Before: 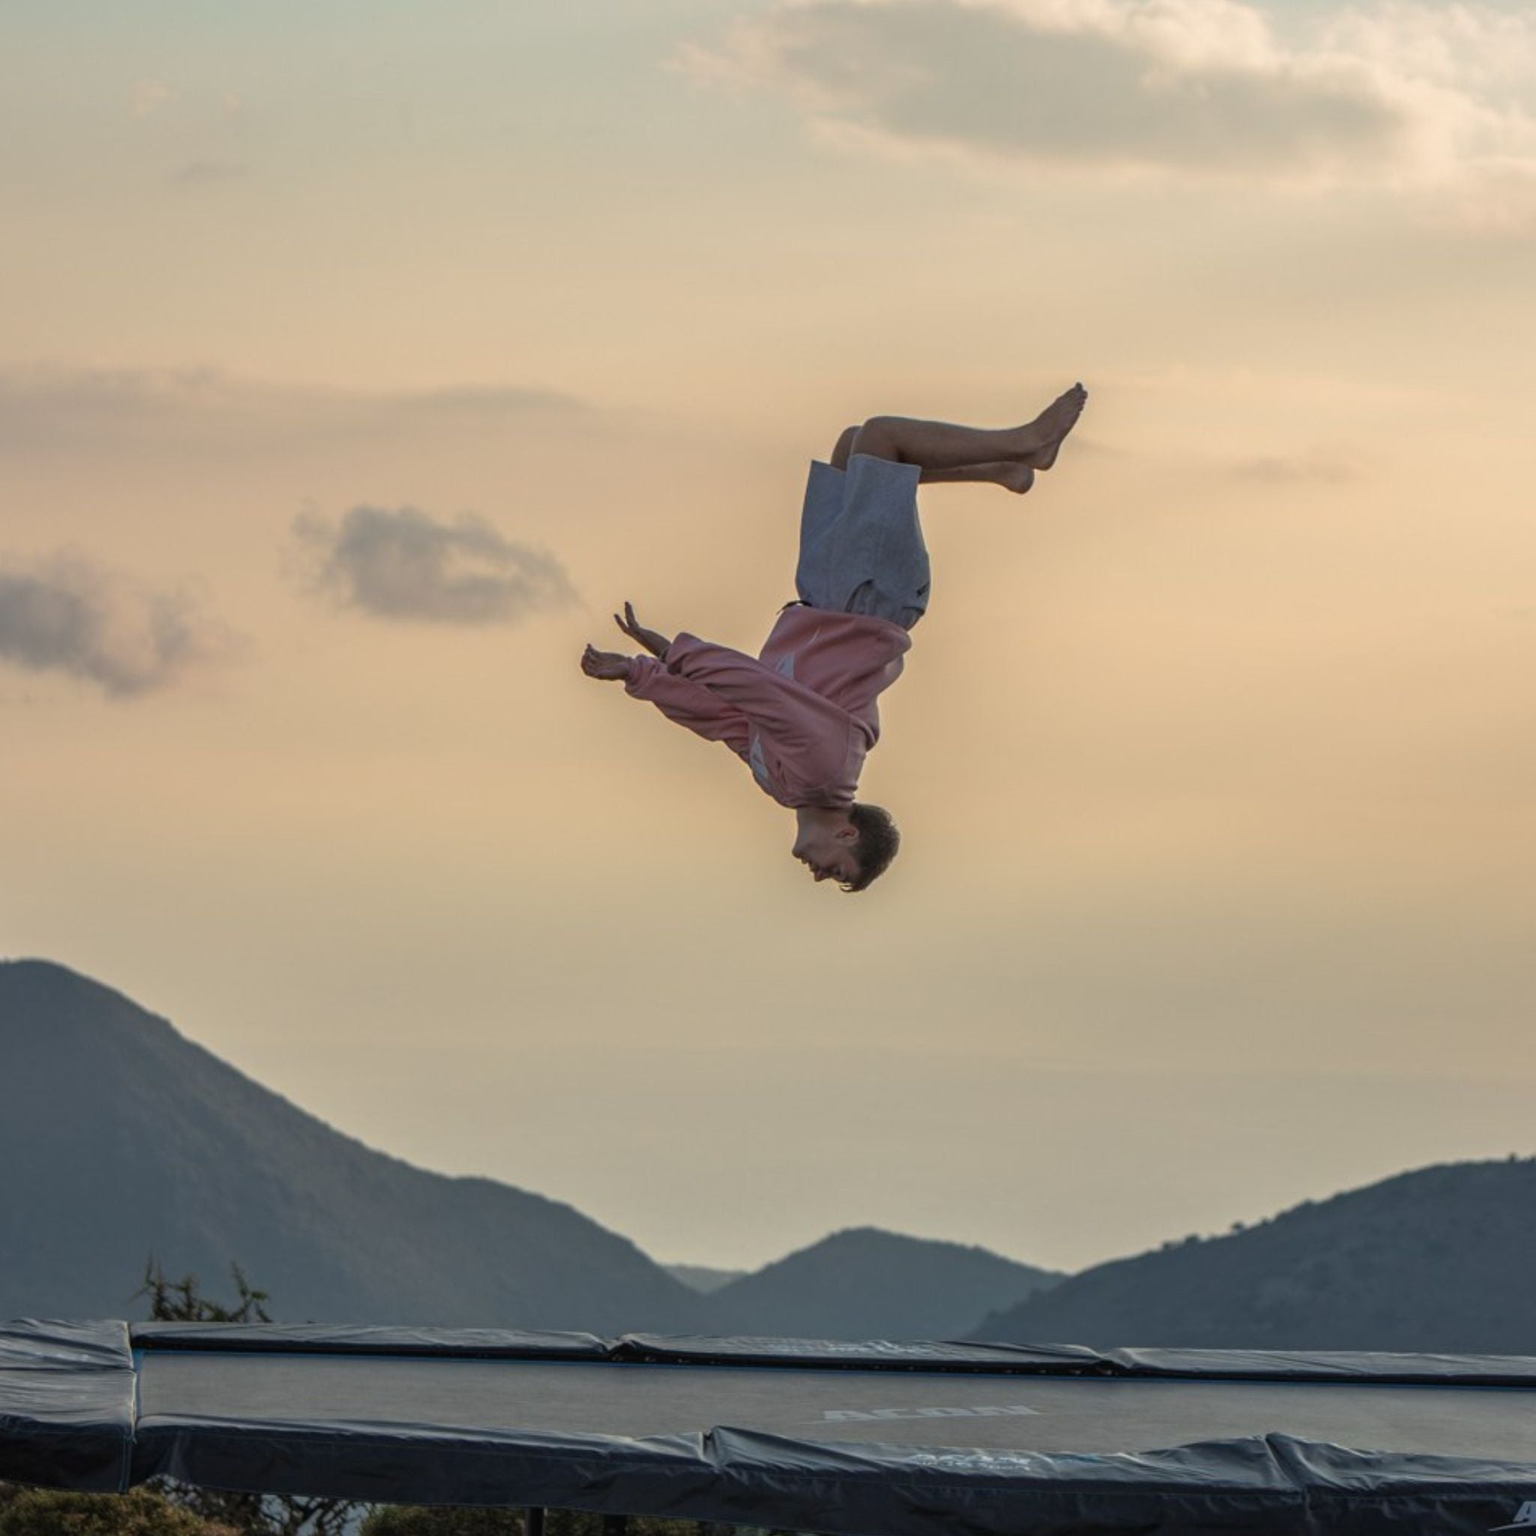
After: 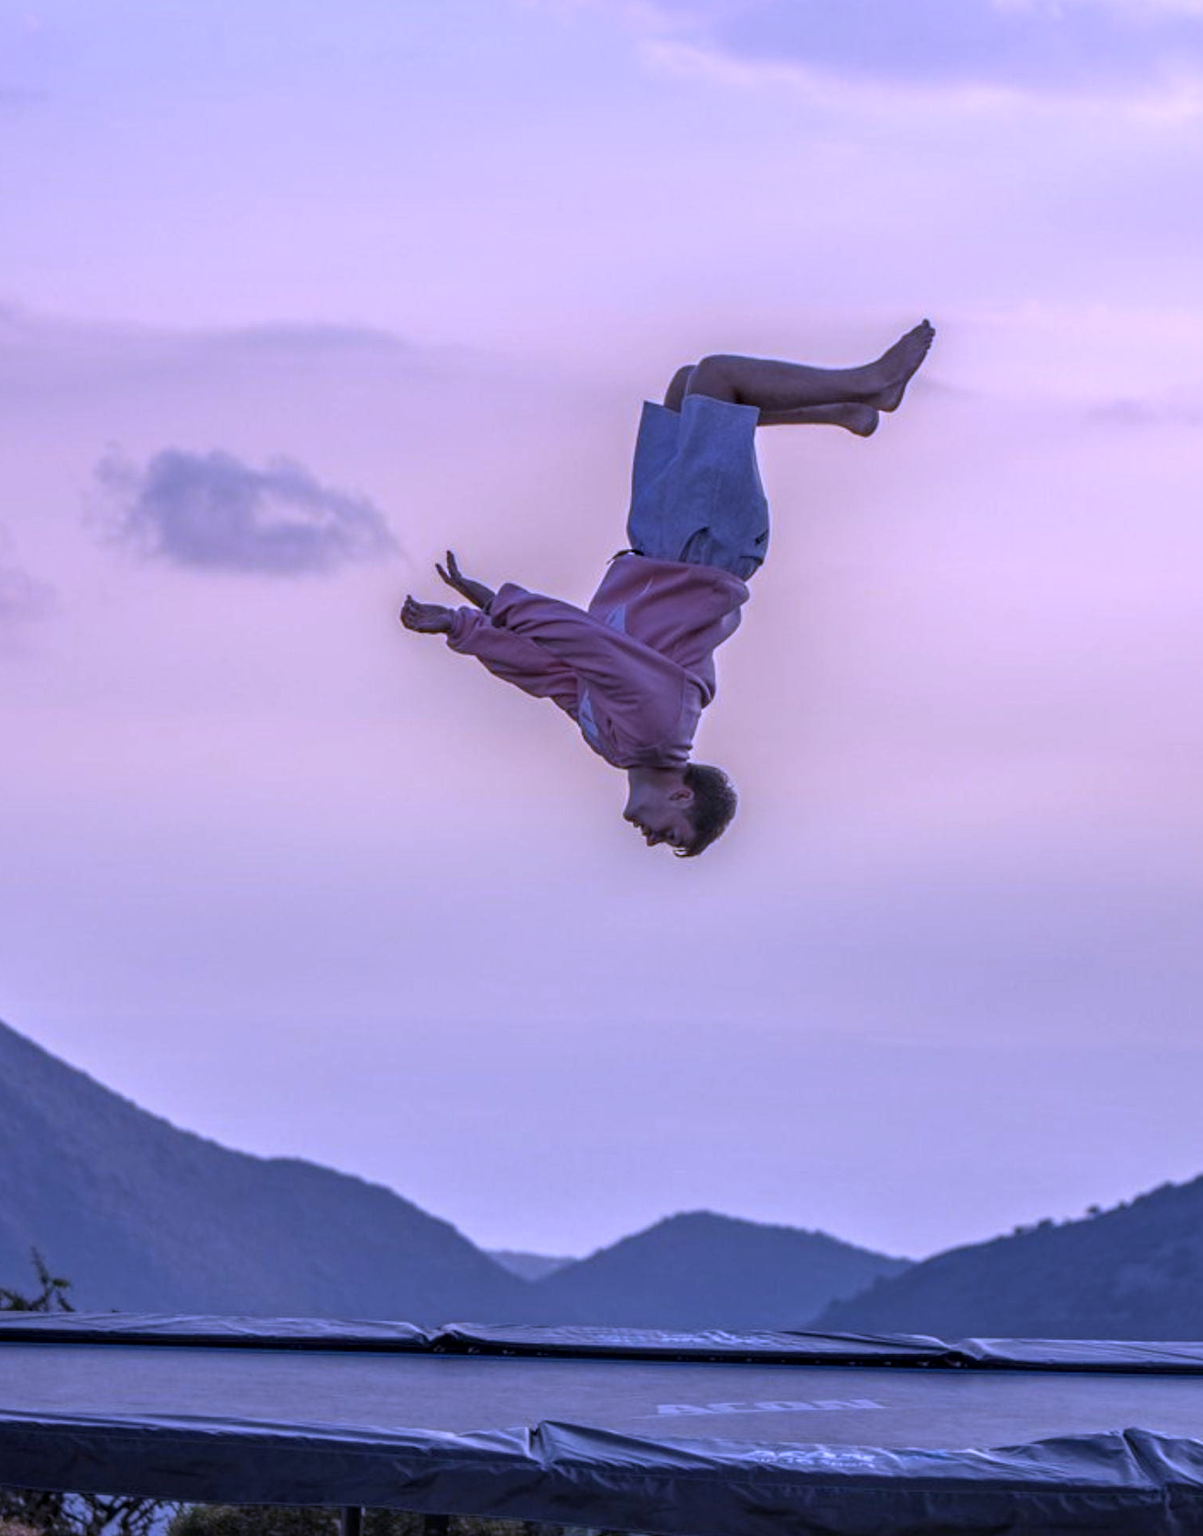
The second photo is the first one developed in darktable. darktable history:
local contrast: on, module defaults
white balance: red 0.98, blue 1.61
crop and rotate: left 13.15%, top 5.251%, right 12.609%
